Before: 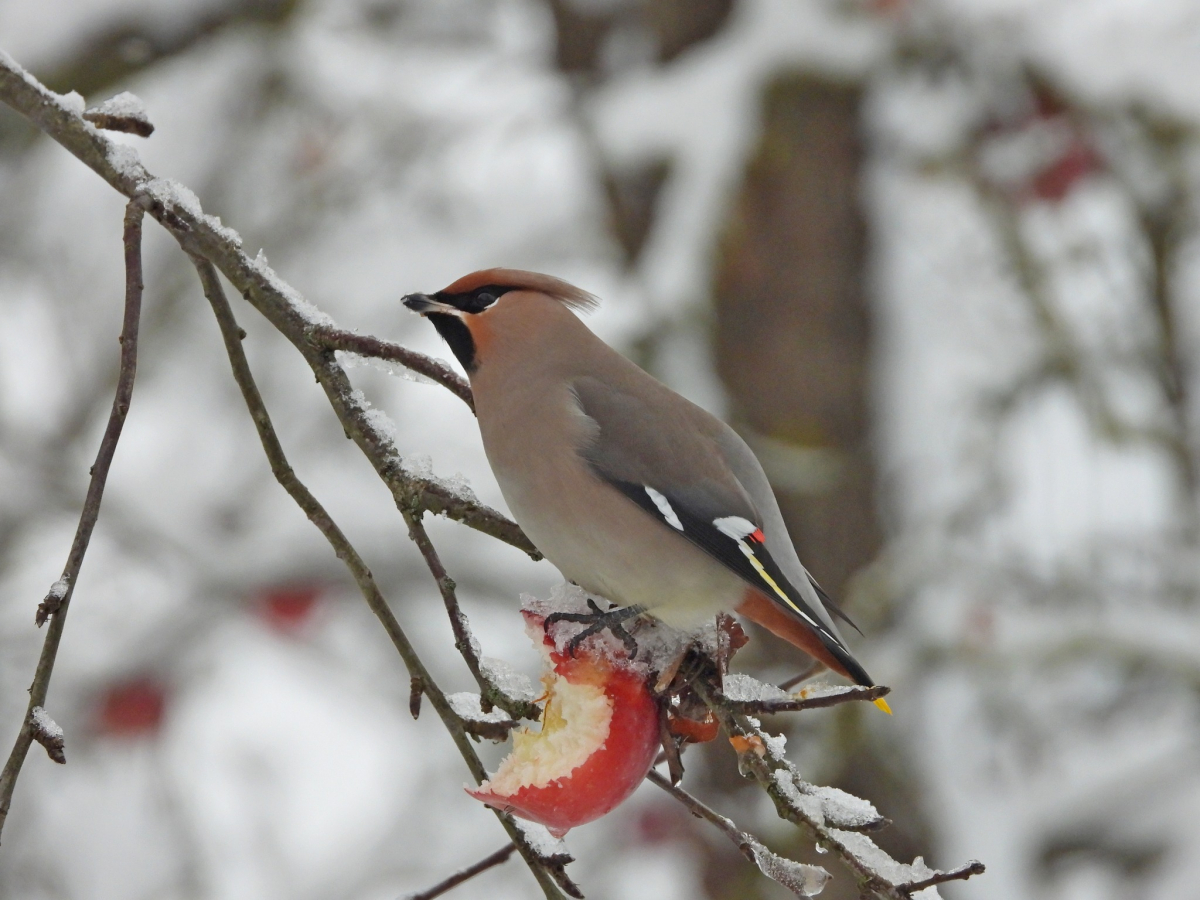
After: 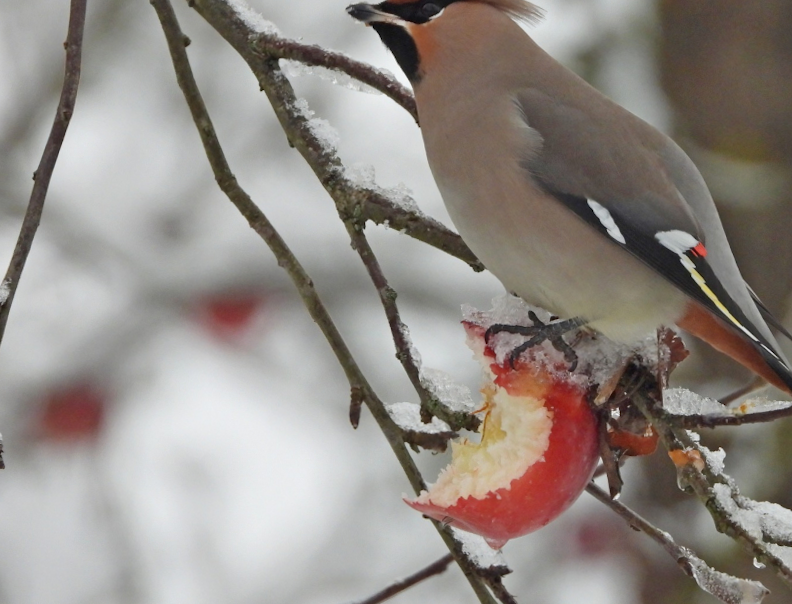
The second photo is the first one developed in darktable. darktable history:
crop and rotate: angle -0.759°, left 3.977%, top 31.689%, right 28.812%
